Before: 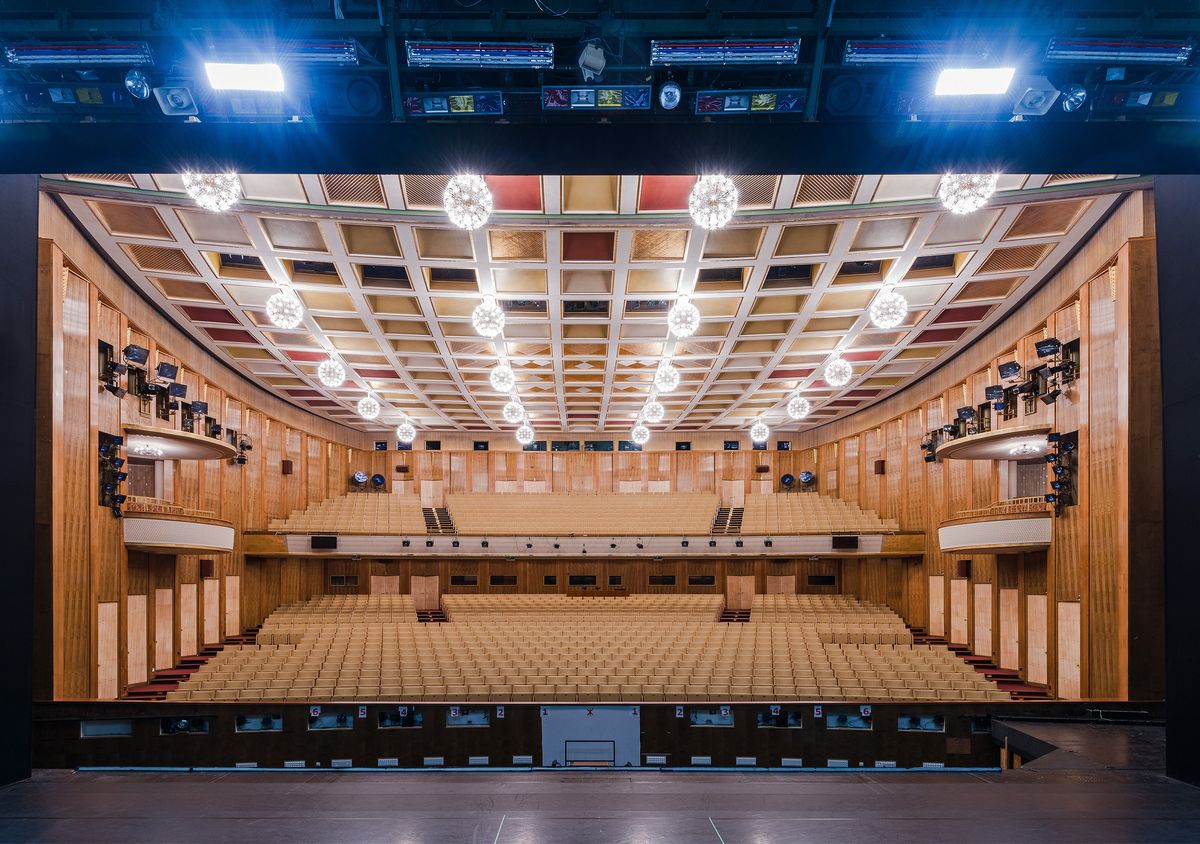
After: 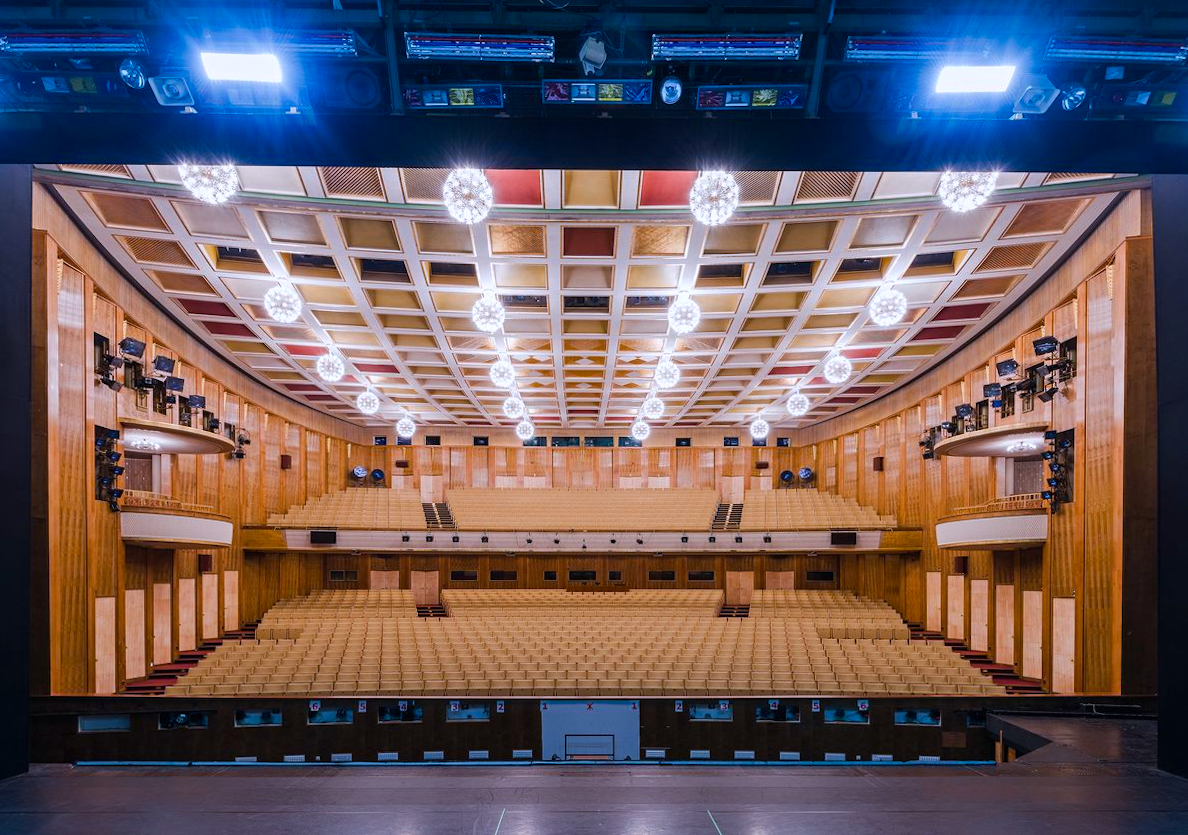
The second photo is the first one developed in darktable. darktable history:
rotate and perspective: rotation 0.174°, lens shift (vertical) 0.013, lens shift (horizontal) 0.019, shear 0.001, automatic cropping original format, crop left 0.007, crop right 0.991, crop top 0.016, crop bottom 0.997
color calibration: illuminant as shot in camera, x 0.358, y 0.373, temperature 4628.91 K
color balance rgb: perceptual saturation grading › global saturation 20%, global vibrance 20%
